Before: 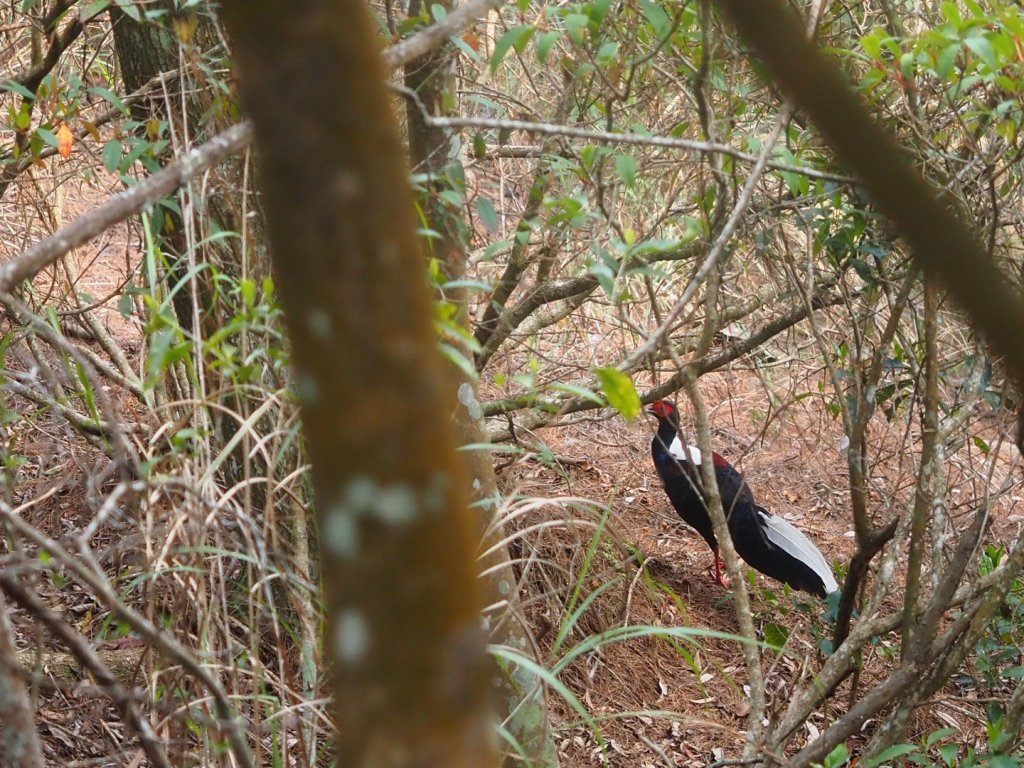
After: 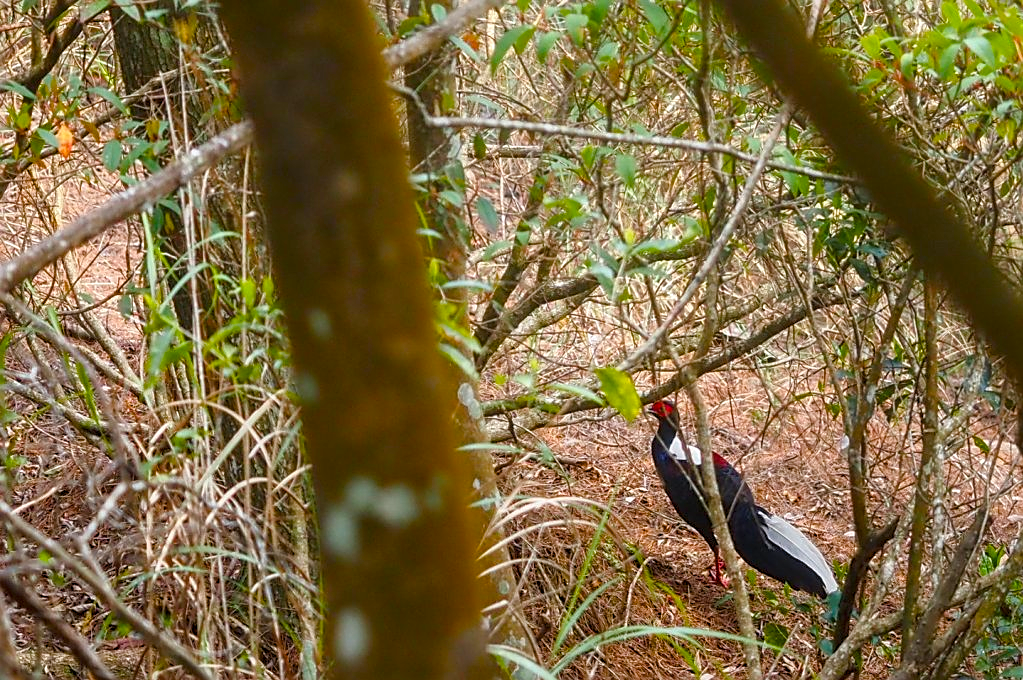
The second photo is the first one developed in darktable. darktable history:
sharpen: on, module defaults
crop and rotate: top 0%, bottom 11.373%
local contrast: on, module defaults
color balance rgb: perceptual saturation grading › global saturation 39.344%, perceptual saturation grading › highlights -25.19%, perceptual saturation grading › mid-tones 34.885%, perceptual saturation grading › shadows 34.725%
